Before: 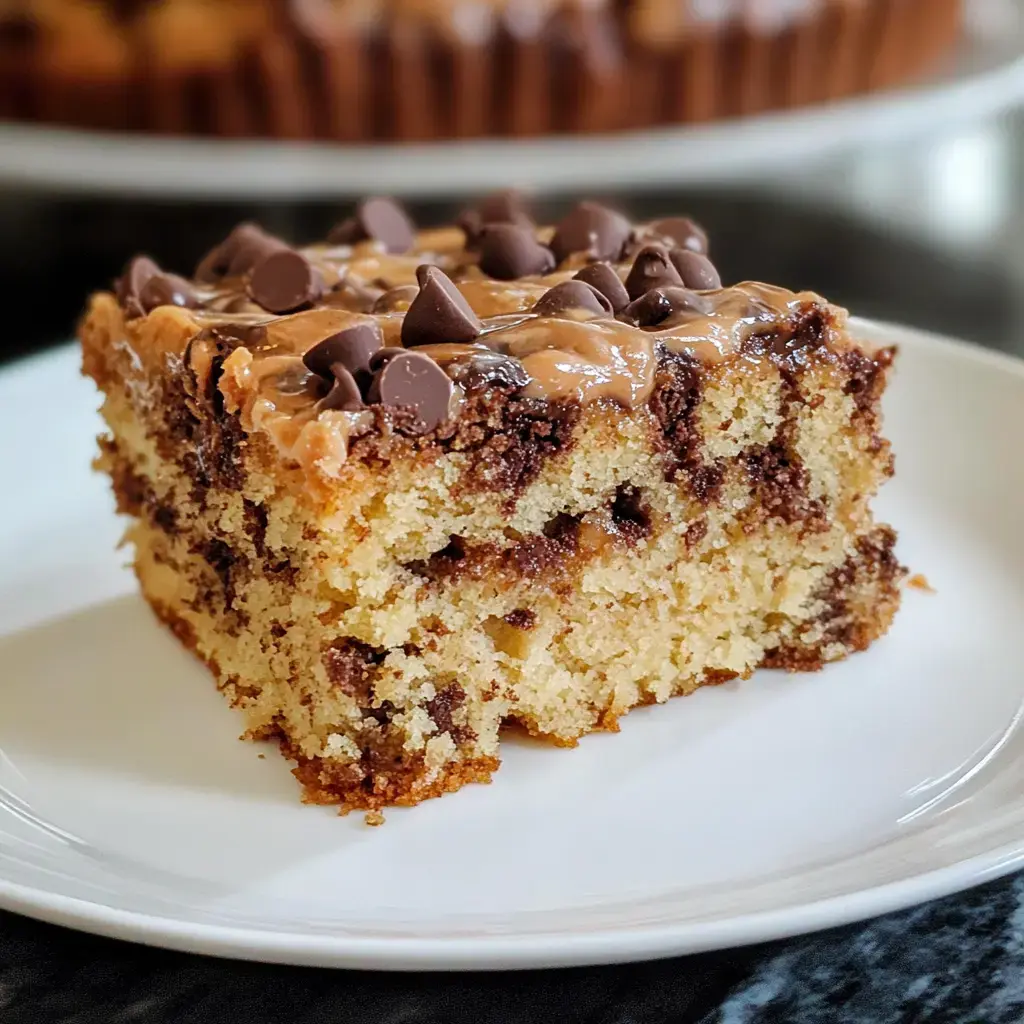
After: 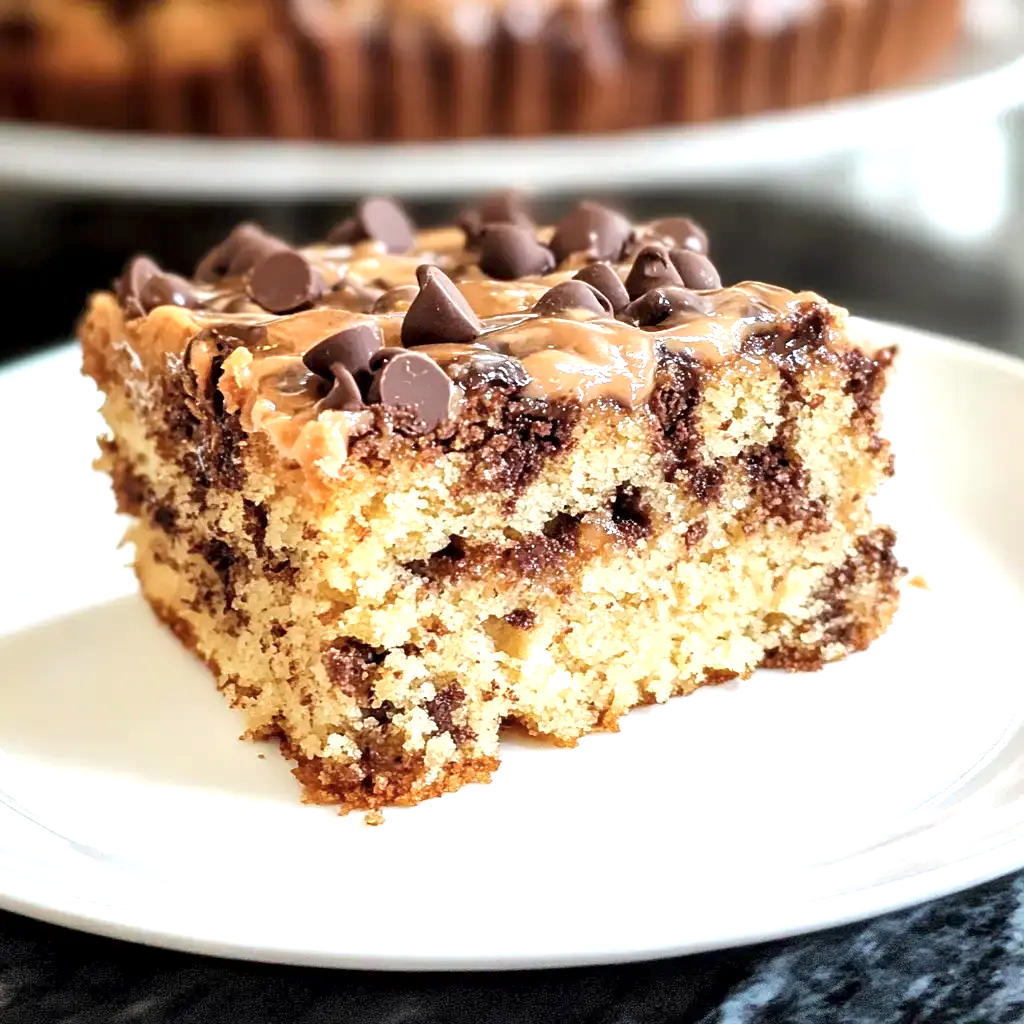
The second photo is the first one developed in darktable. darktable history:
contrast brightness saturation: saturation -0.167
exposure: black level correction 0.002, exposure 1 EV, compensate highlight preservation false
